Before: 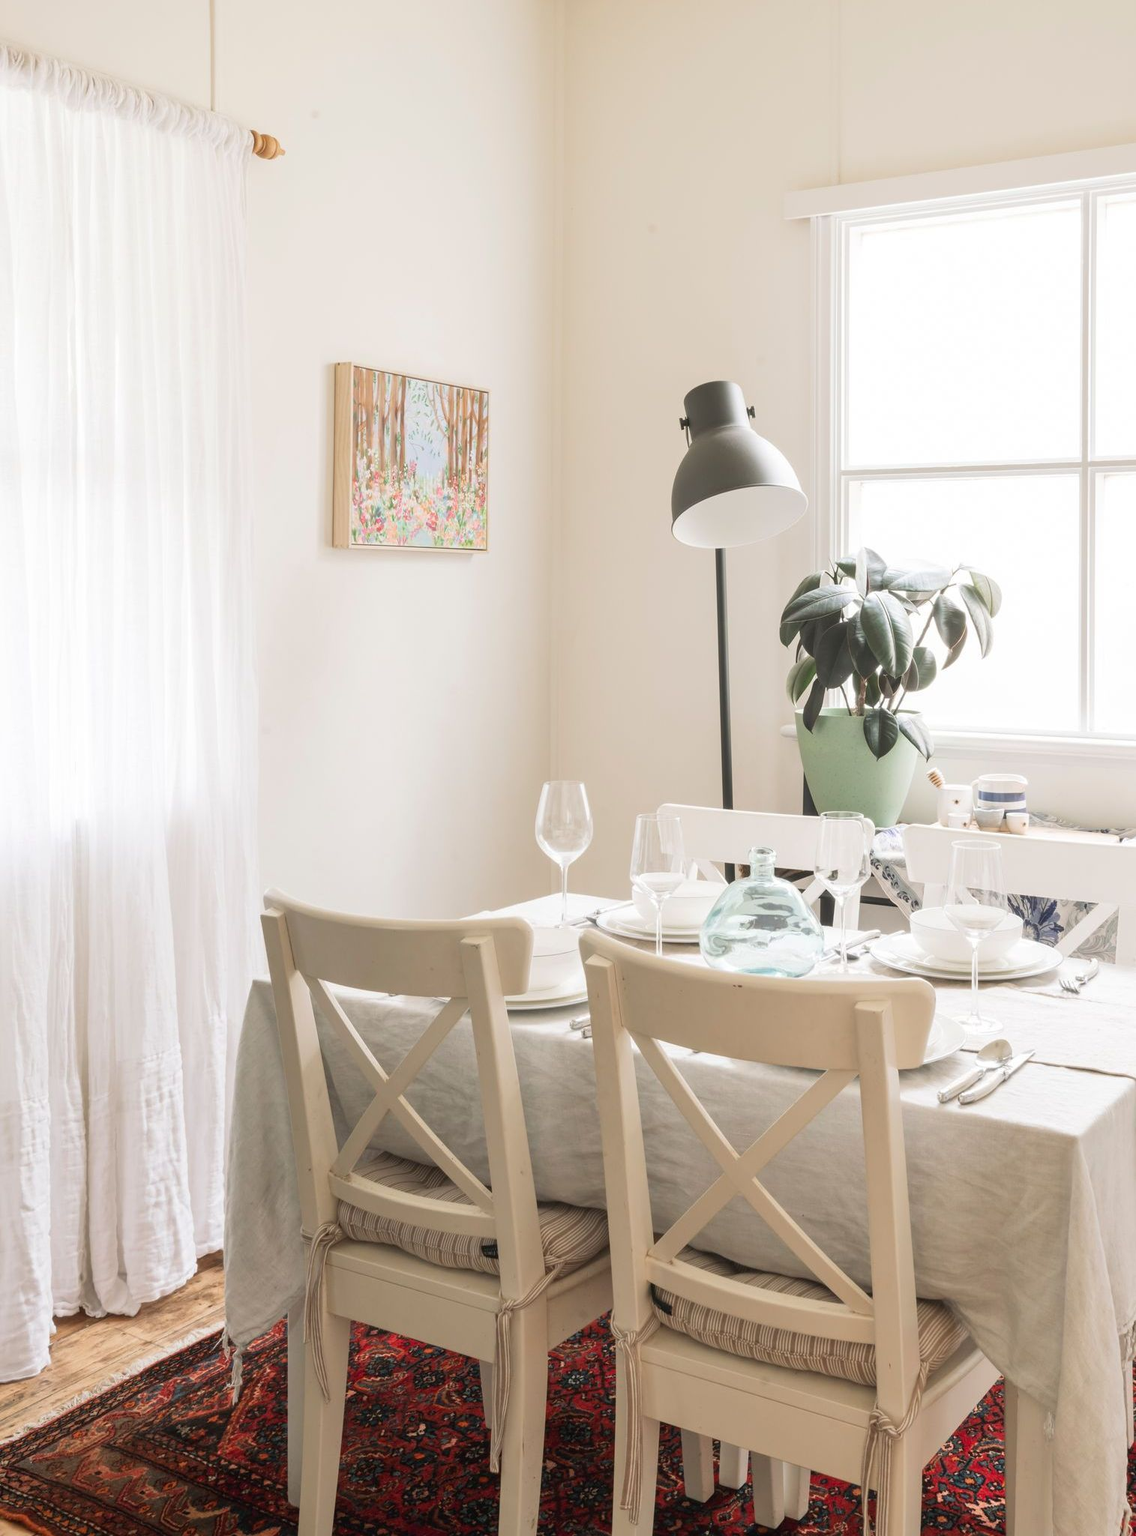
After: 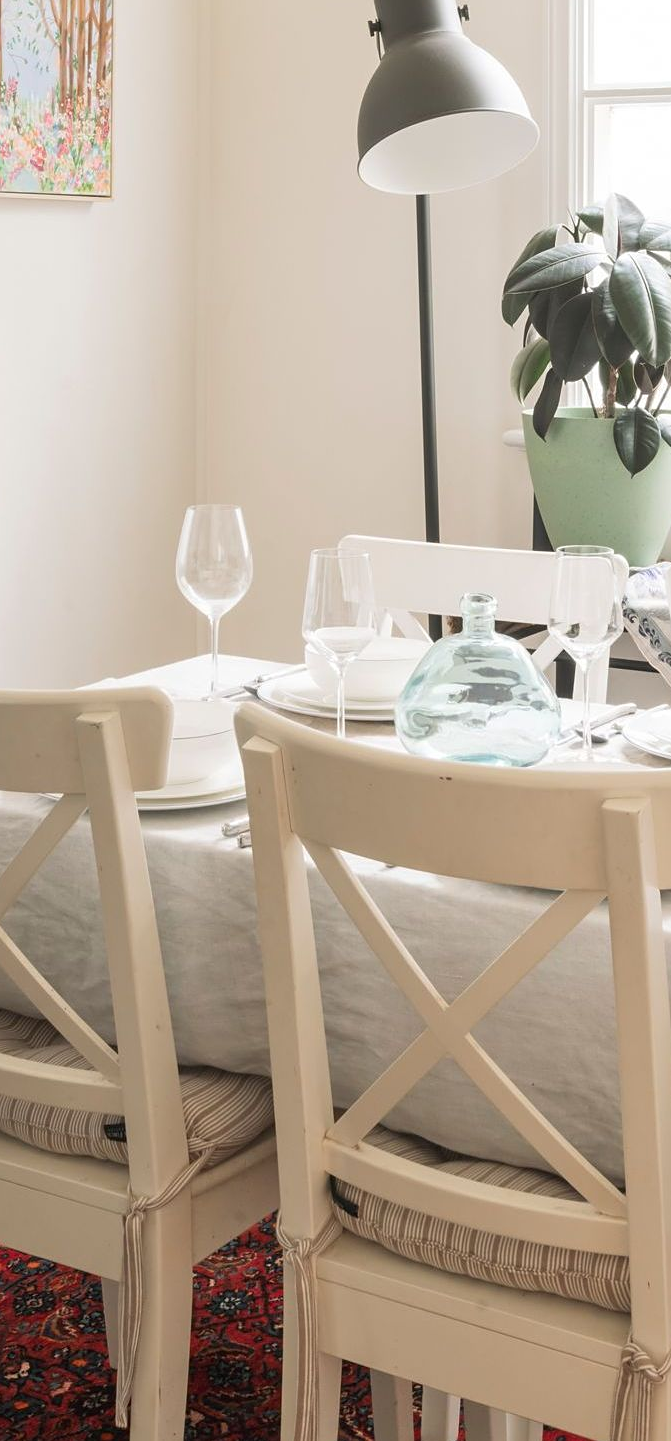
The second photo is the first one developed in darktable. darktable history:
sharpen: amount 0.214
crop: left 35.522%, top 26.25%, right 20.16%, bottom 3.422%
